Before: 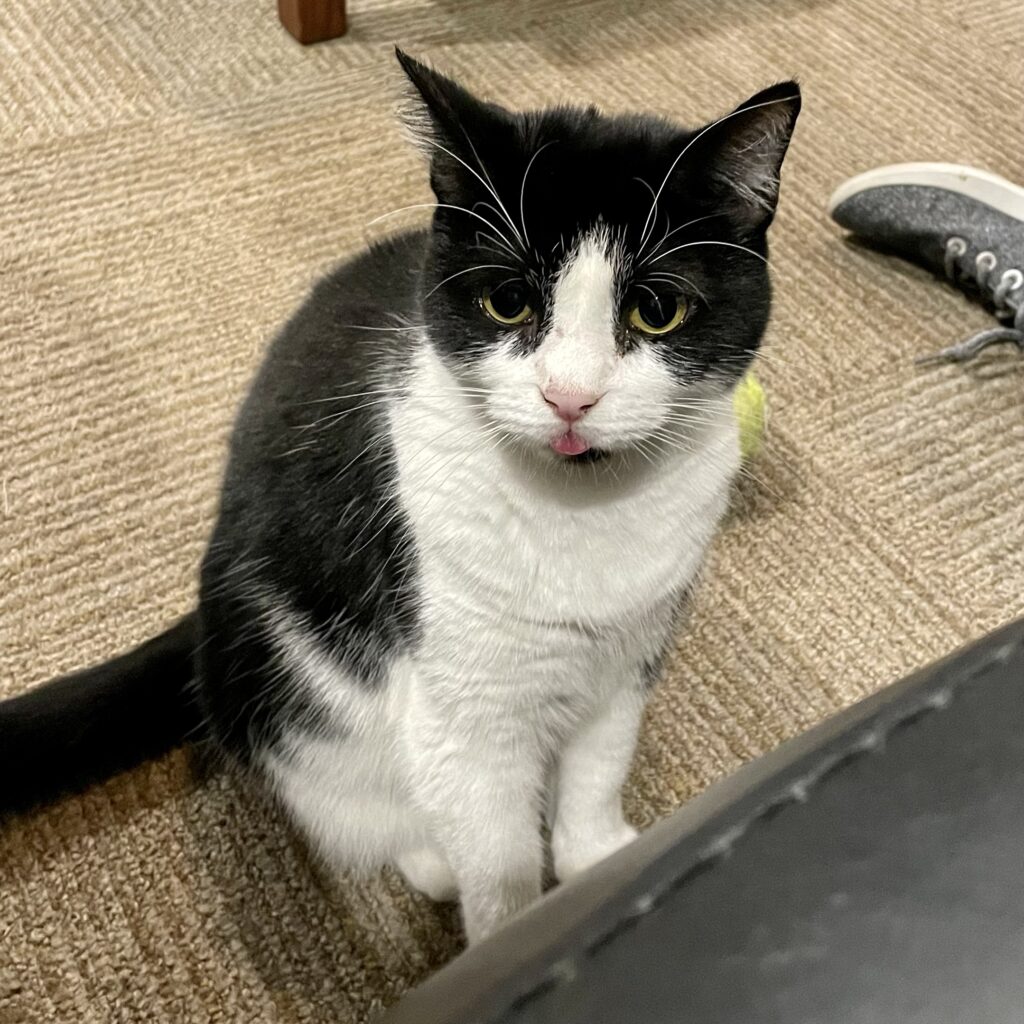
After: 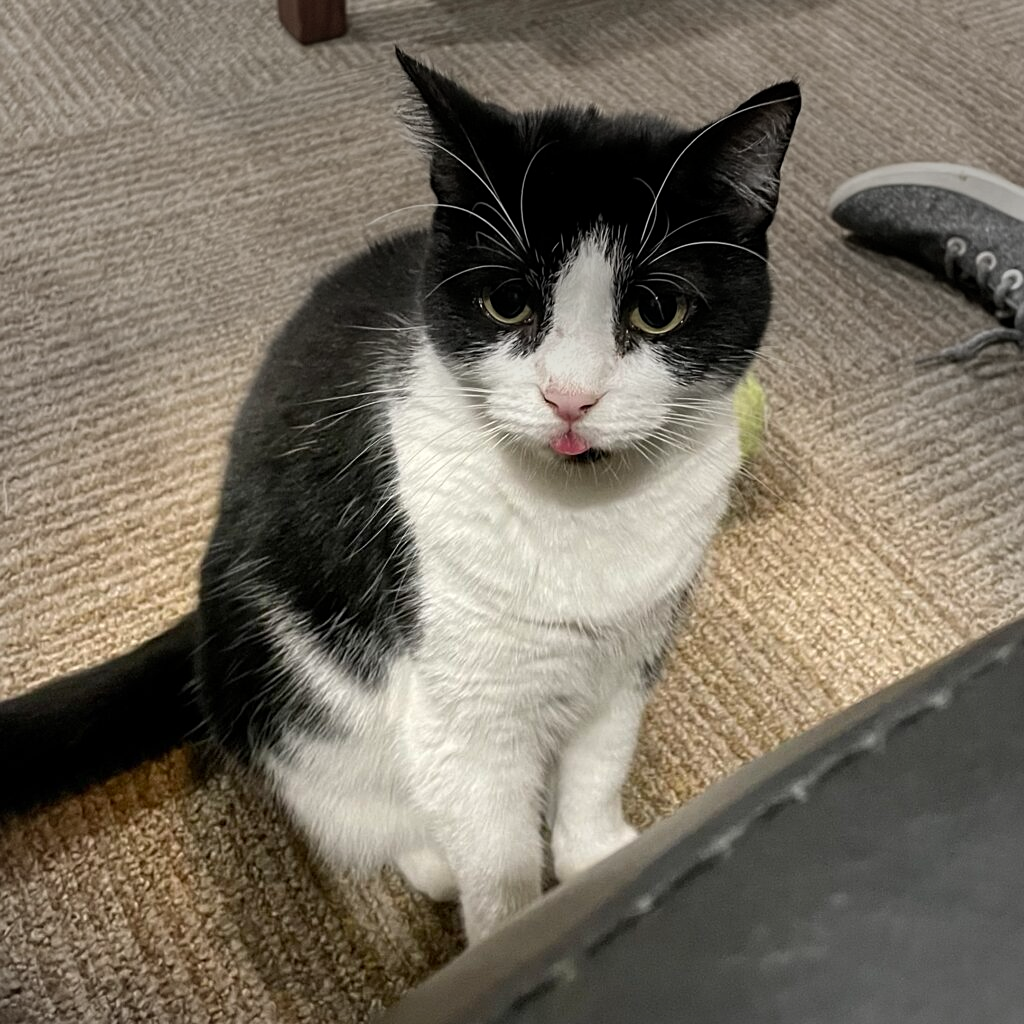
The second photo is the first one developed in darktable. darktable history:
vignetting: fall-off start 79.61%, center (-0.024, 0.401), width/height ratio 1.329, unbound false
sharpen: amount 0.204
